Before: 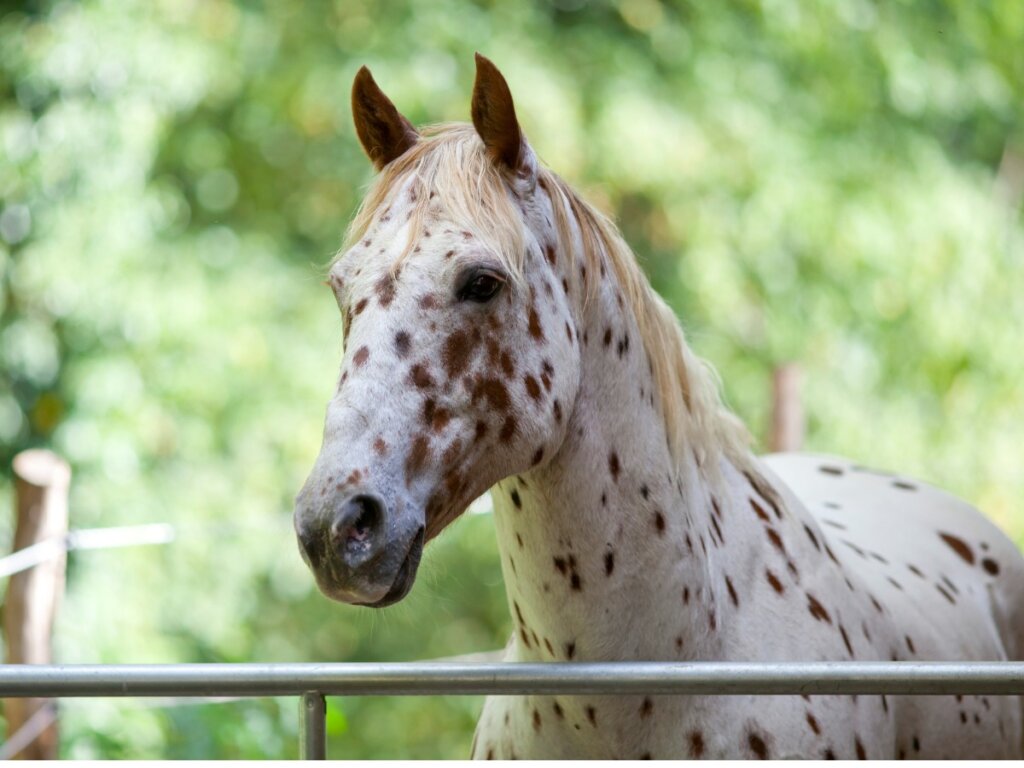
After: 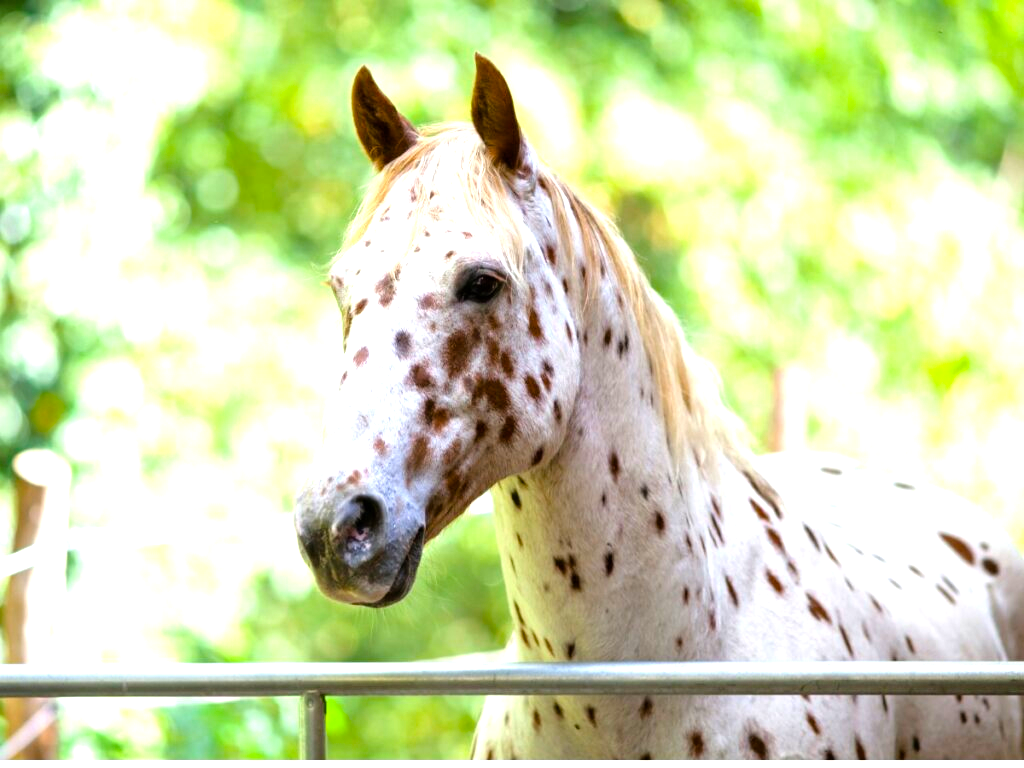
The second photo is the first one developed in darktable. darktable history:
tone equalizer: -8 EV -0.774 EV, -7 EV -0.718 EV, -6 EV -0.573 EV, -5 EV -0.366 EV, -3 EV 0.371 EV, -2 EV 0.6 EV, -1 EV 0.696 EV, +0 EV 0.768 EV
color balance rgb: perceptual saturation grading › global saturation 19.726%, perceptual brilliance grading › global brilliance 10.005%, perceptual brilliance grading › shadows 14.863%, global vibrance 20%
